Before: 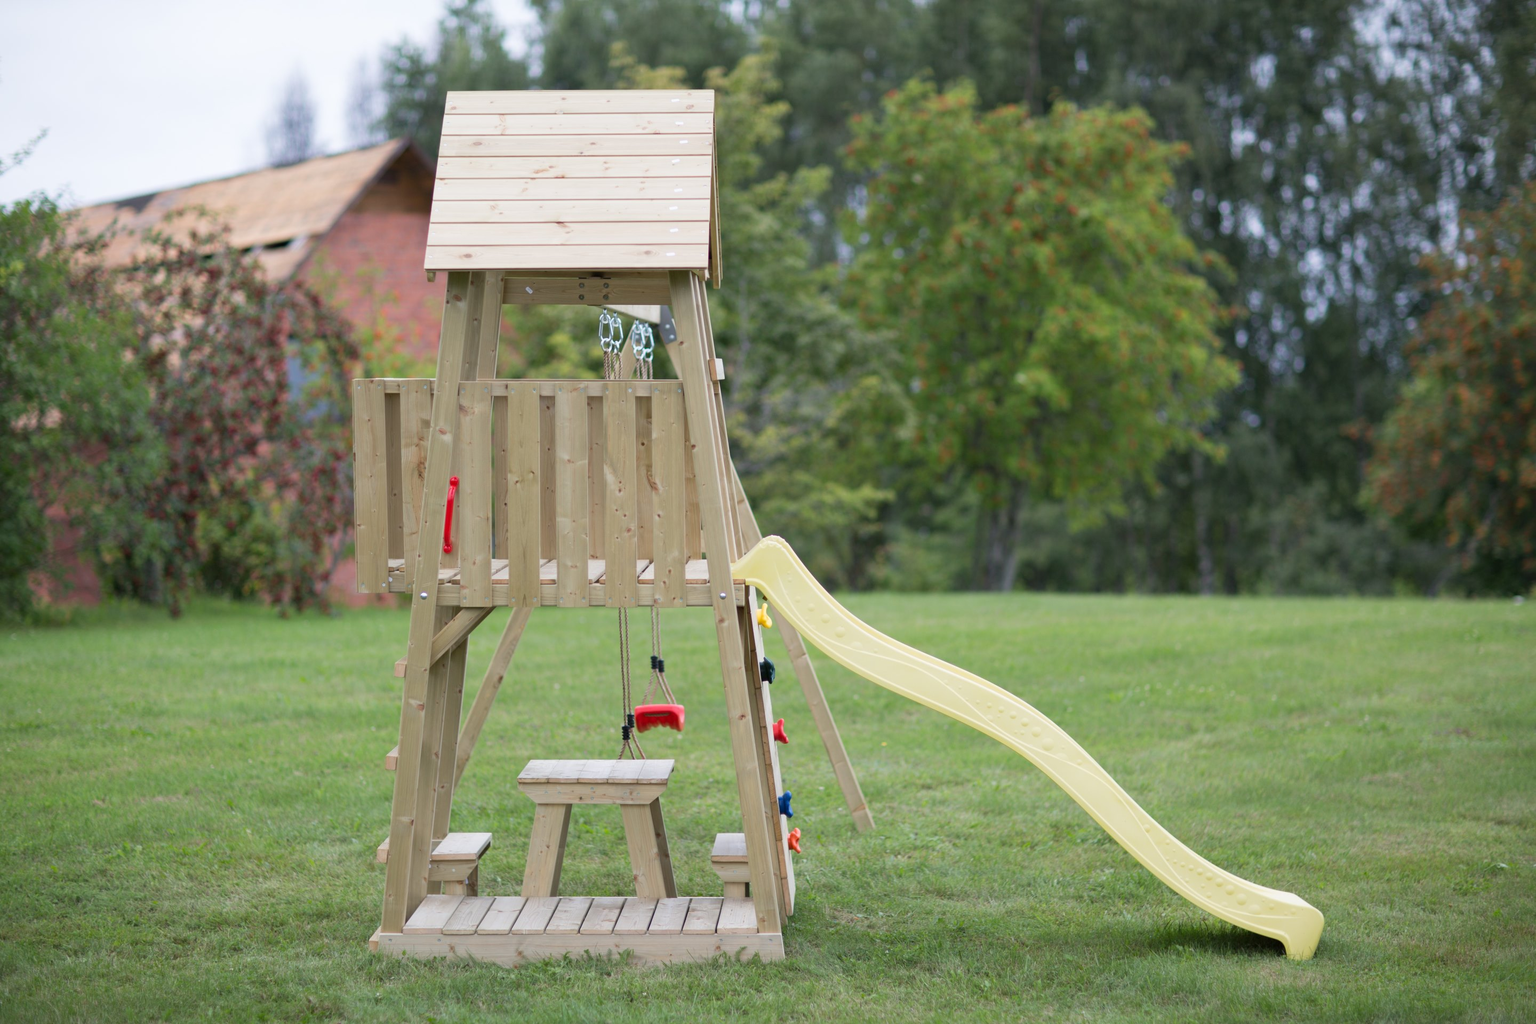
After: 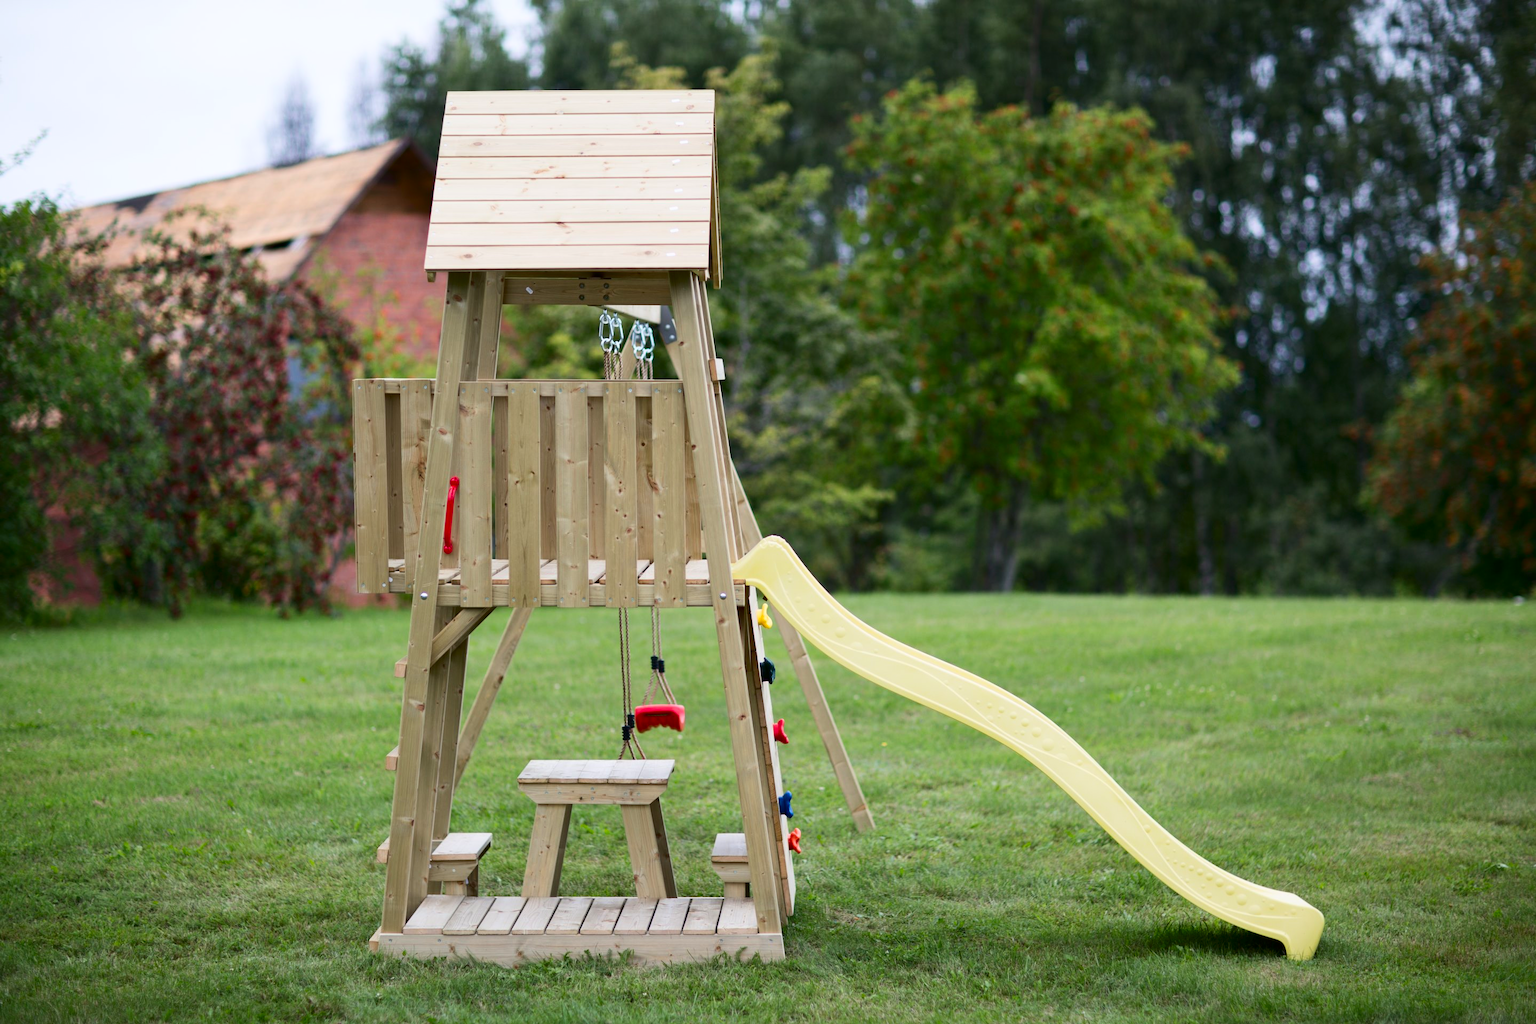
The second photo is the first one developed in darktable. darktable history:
contrast brightness saturation: contrast 0.214, brightness -0.107, saturation 0.208
